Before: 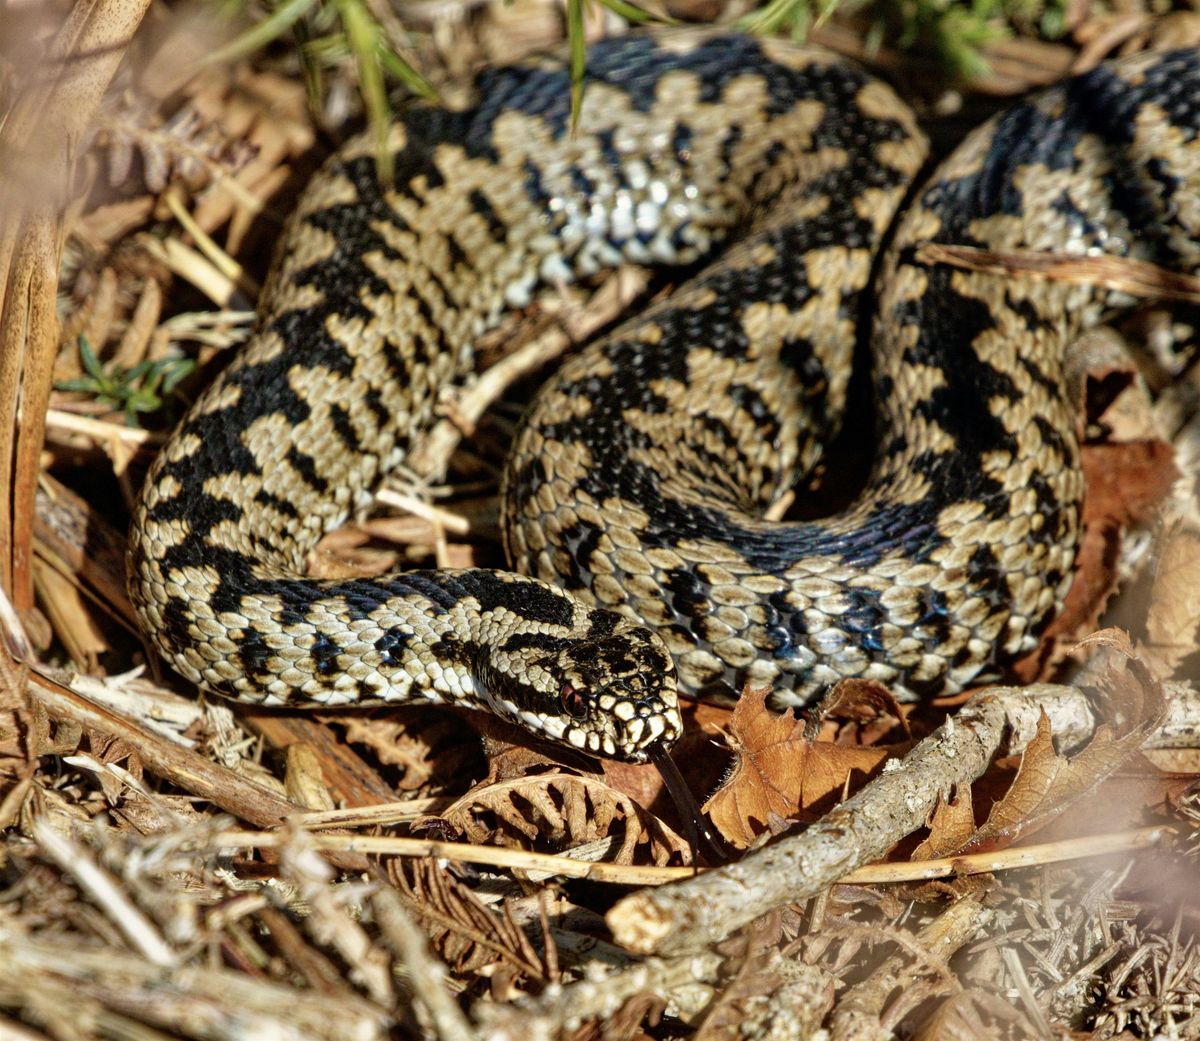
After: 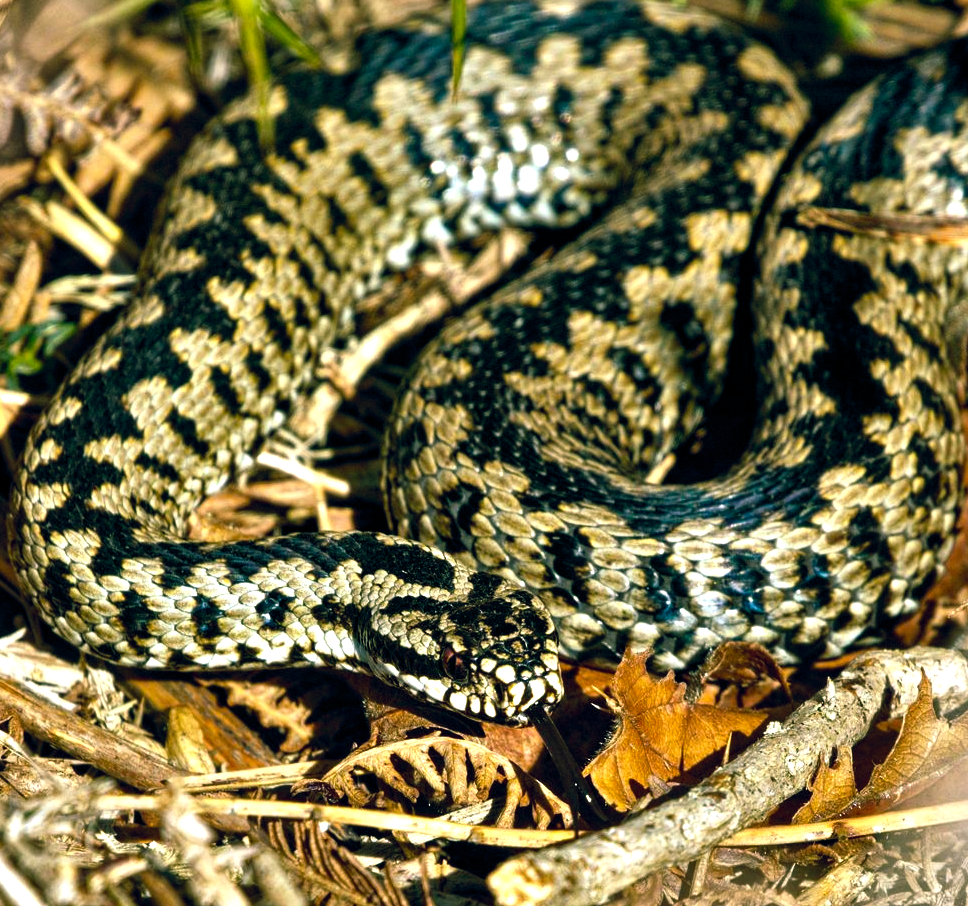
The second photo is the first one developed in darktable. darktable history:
sharpen: radius 2.876, amount 0.871, threshold 47.286
color balance rgb: shadows lift › chroma 11.966%, shadows lift › hue 133.15°, global offset › chroma 0.131%, global offset › hue 253.6°, perceptual saturation grading › global saturation 37.233%, perceptual brilliance grading › global brilliance 20.501%, perceptual brilliance grading › shadows -39.535%
crop: left 9.988%, top 3.641%, right 9.304%, bottom 9.28%
